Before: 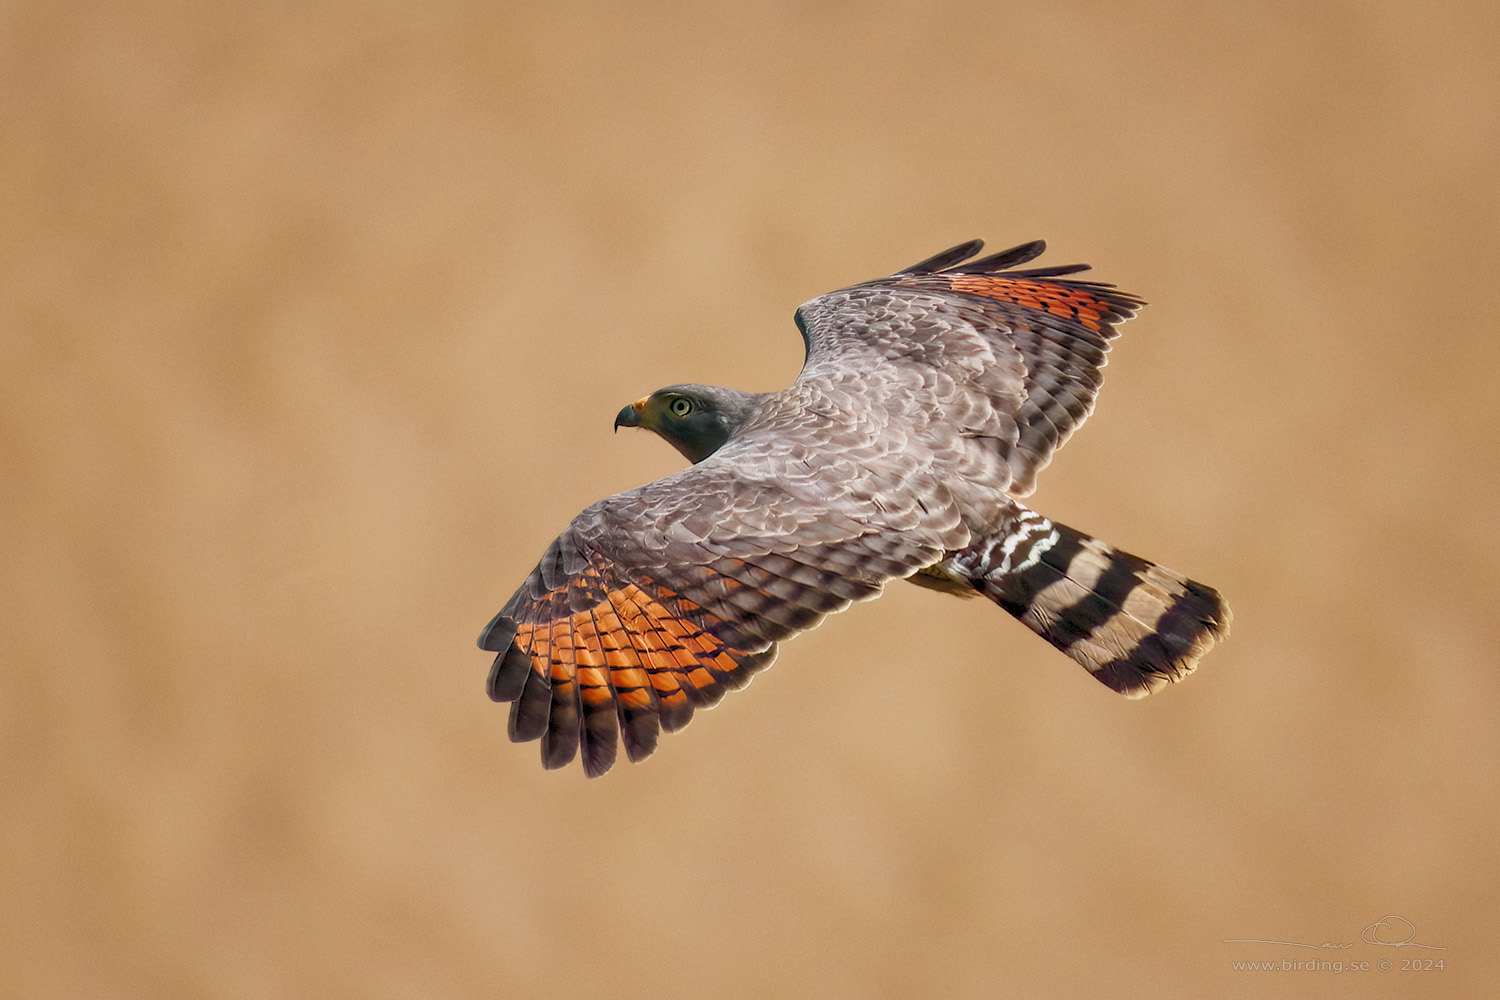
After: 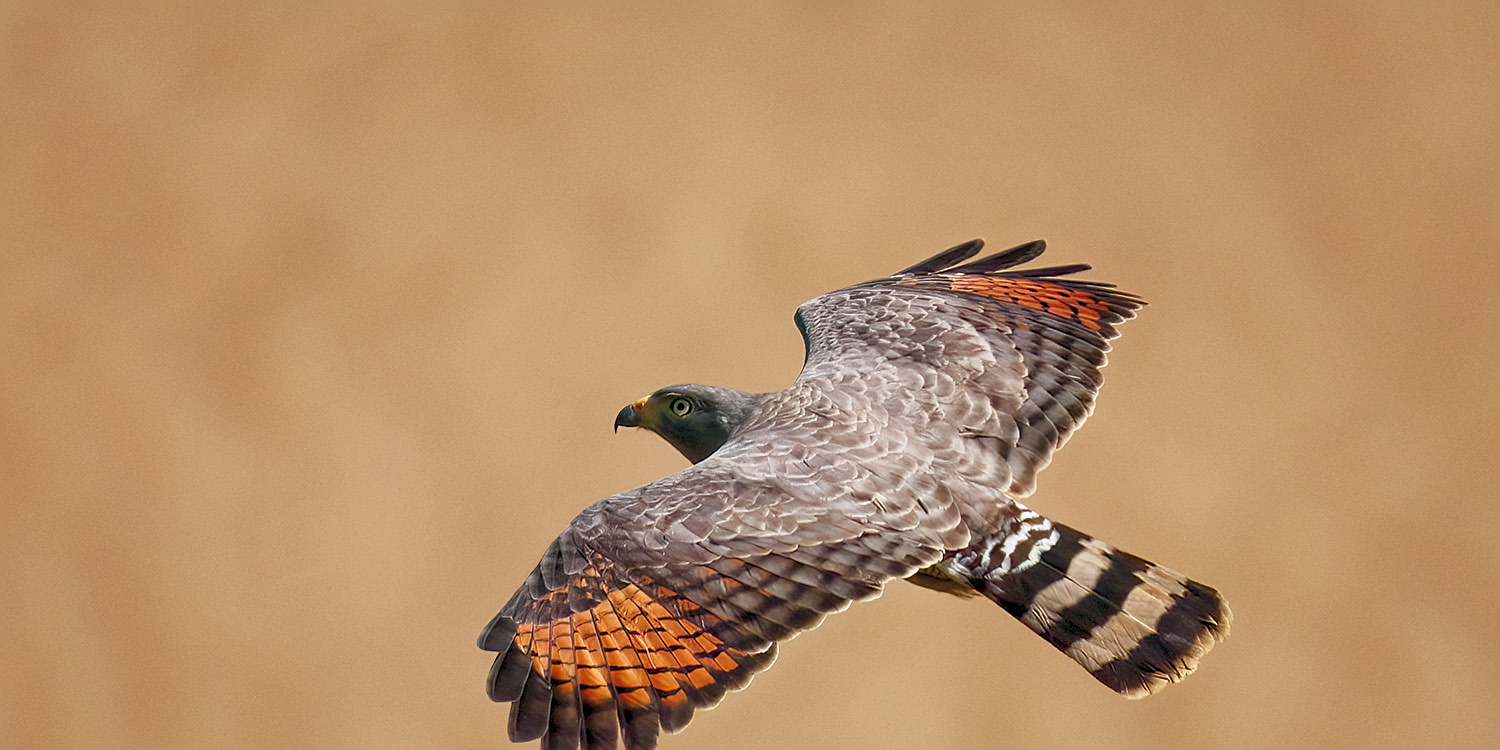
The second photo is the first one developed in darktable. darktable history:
crop: bottom 24.988%
sharpen: radius 2.167, amount 0.381, threshold 0
